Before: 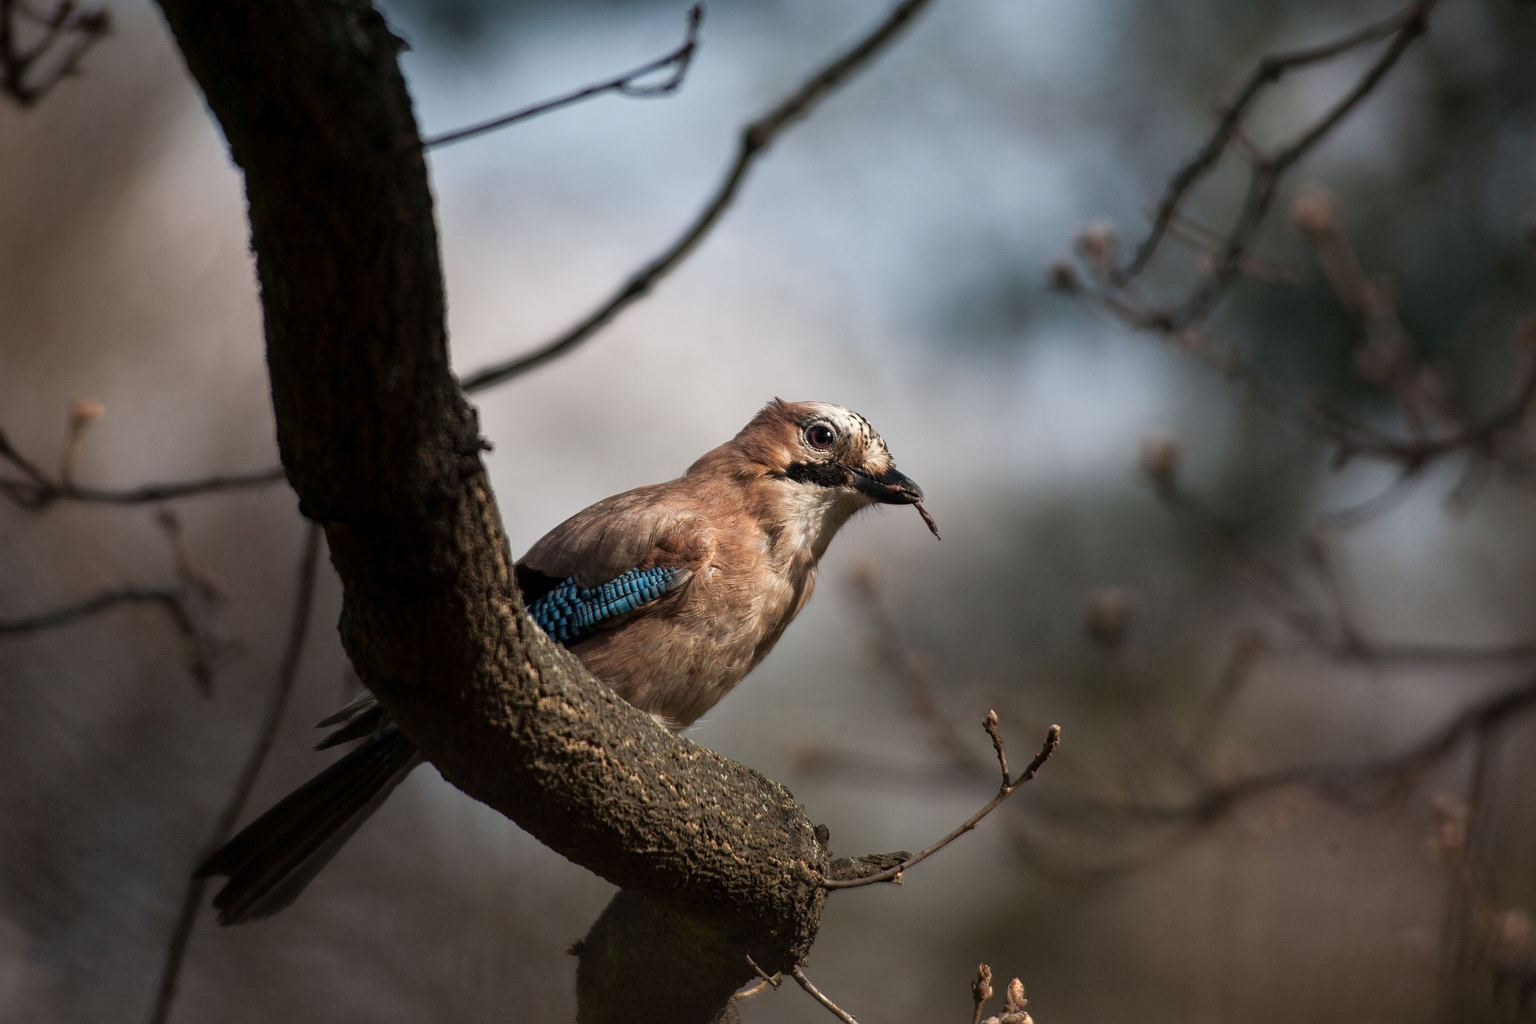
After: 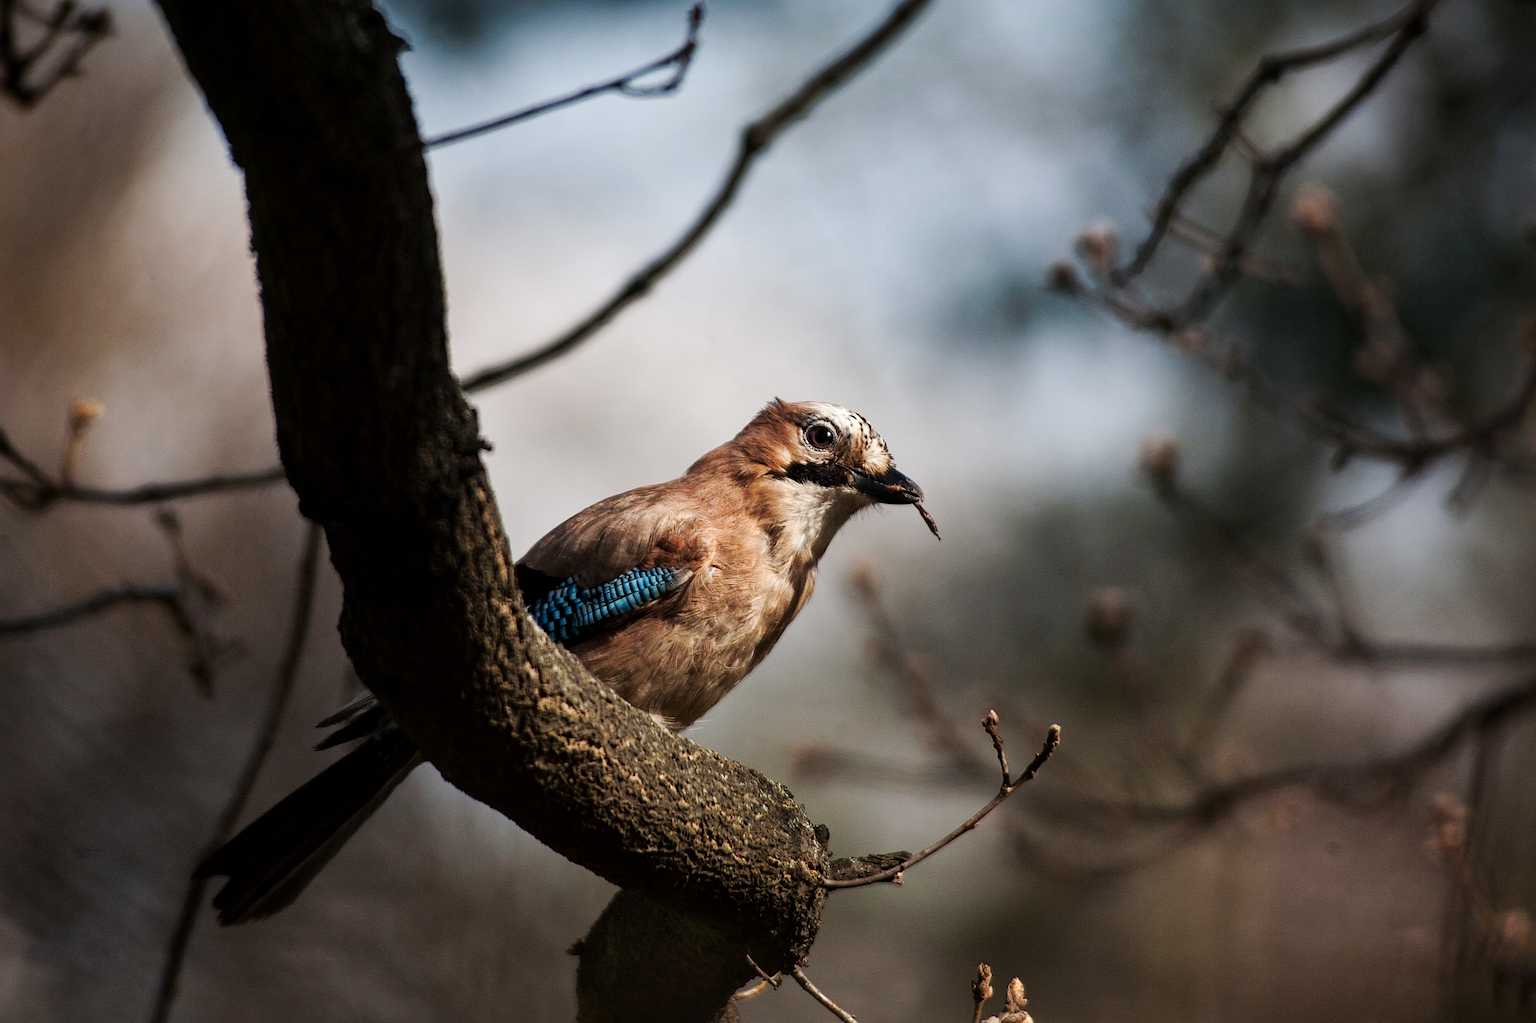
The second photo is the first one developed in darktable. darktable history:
tone curve: curves: ch0 [(0, 0) (0.126, 0.086) (0.338, 0.327) (0.494, 0.55) (0.703, 0.762) (1, 1)]; ch1 [(0, 0) (0.346, 0.324) (0.45, 0.431) (0.5, 0.5) (0.522, 0.517) (0.55, 0.578) (1, 1)]; ch2 [(0, 0) (0.44, 0.424) (0.501, 0.499) (0.554, 0.563) (0.622, 0.667) (0.707, 0.746) (1, 1)], preserve colors none
local contrast: mode bilateral grid, contrast 20, coarseness 51, detail 120%, midtone range 0.2
